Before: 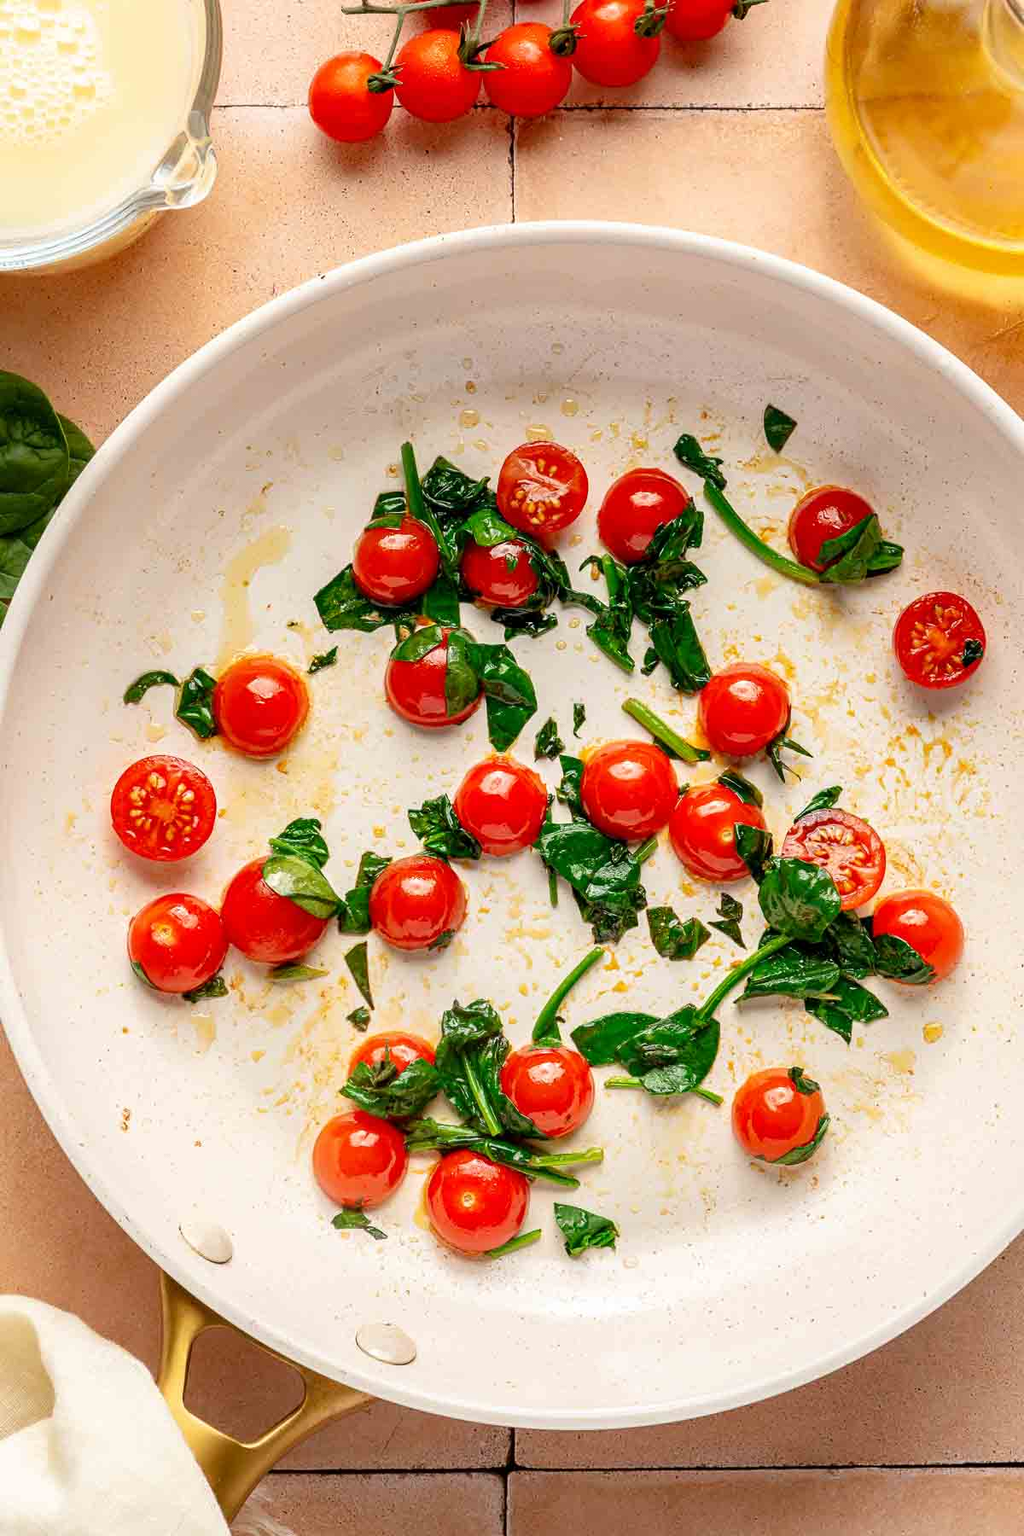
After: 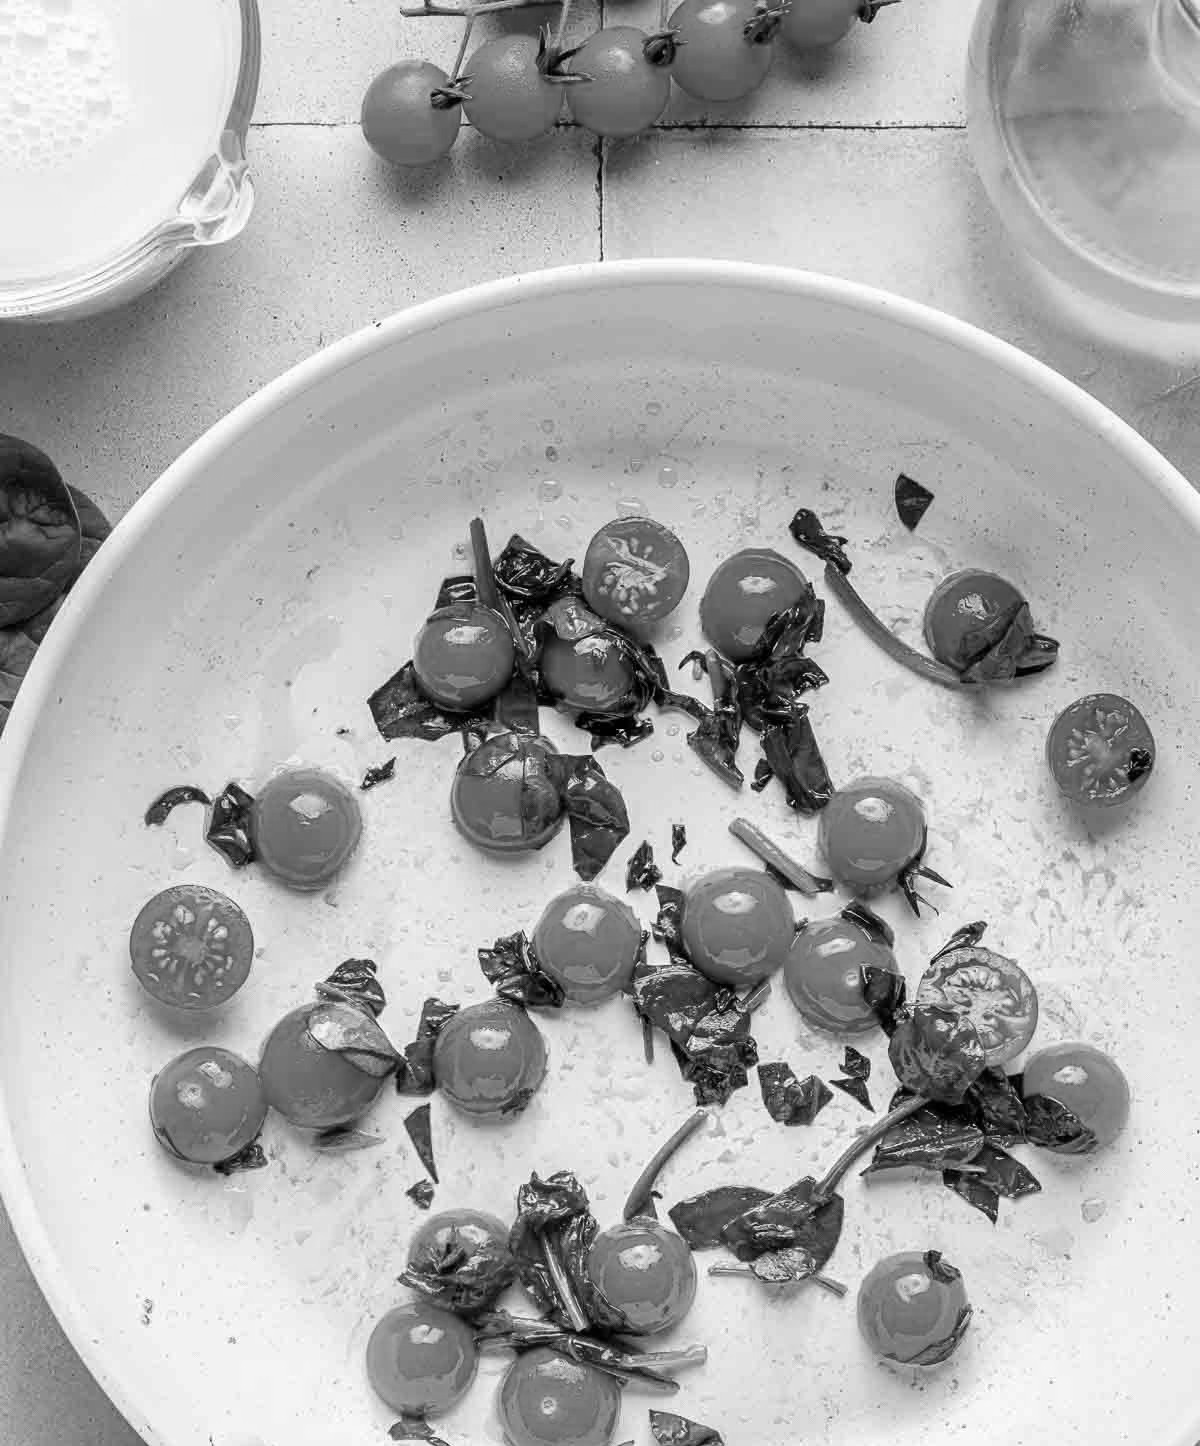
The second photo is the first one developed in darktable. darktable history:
crop: bottom 19.644%
monochrome: on, module defaults
